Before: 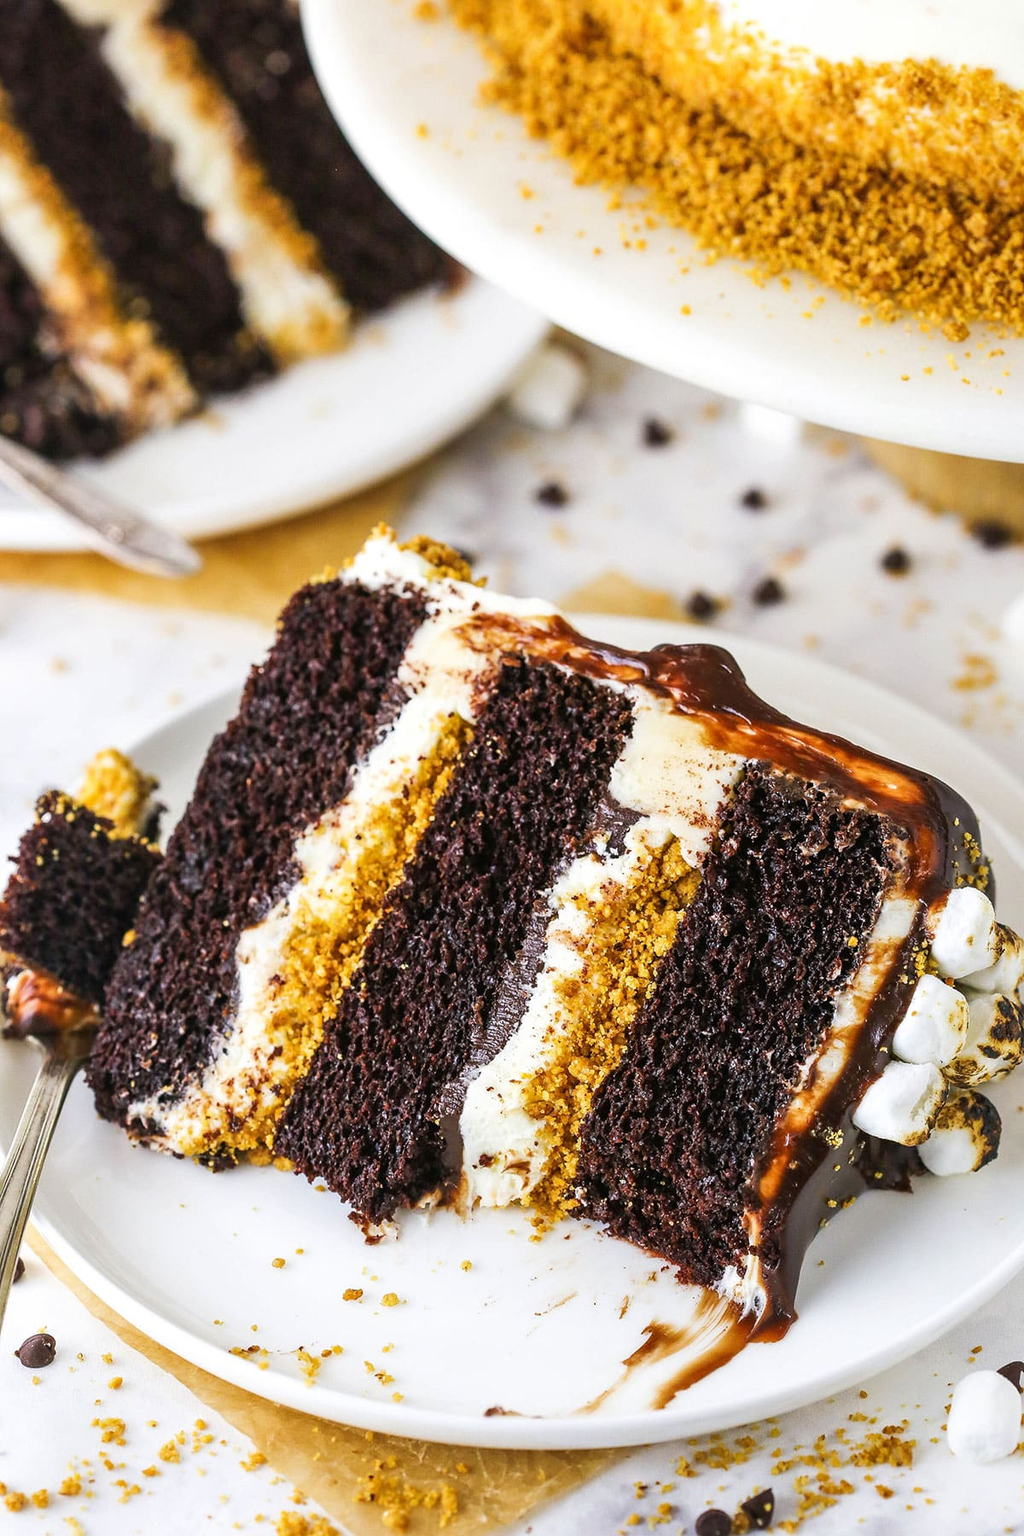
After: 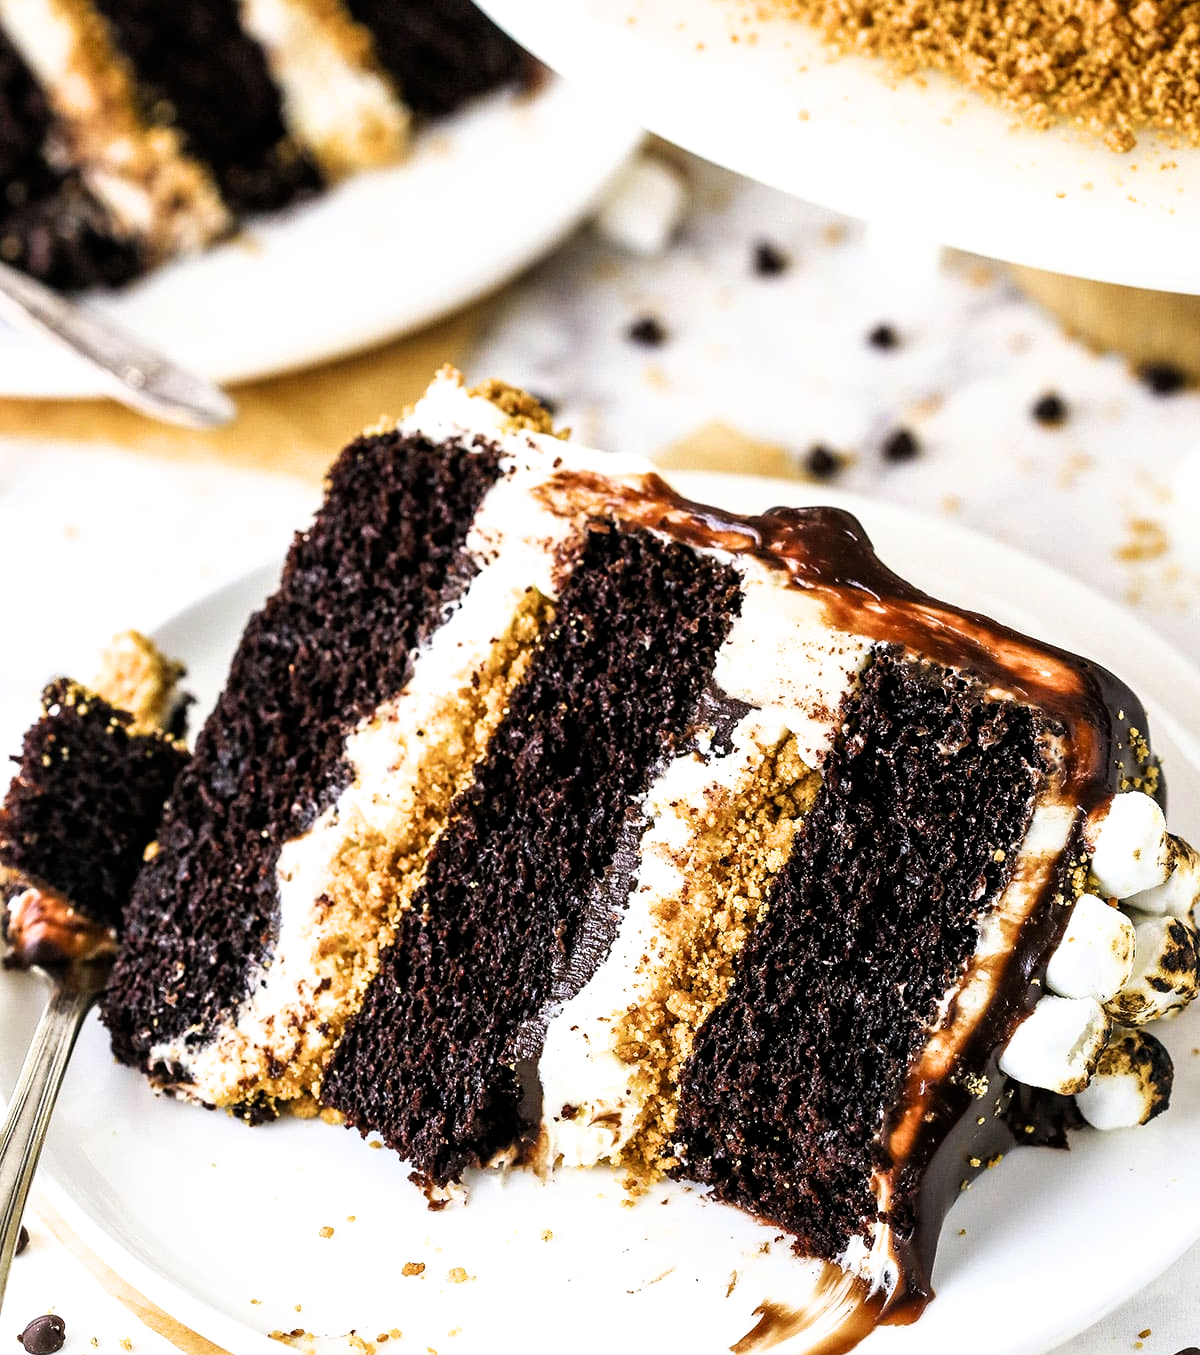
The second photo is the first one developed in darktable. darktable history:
filmic rgb: black relative exposure -8.18 EV, white relative exposure 2.2 EV, target white luminance 99.864%, hardness 7.17, latitude 74.81%, contrast 1.318, highlights saturation mix -2.14%, shadows ↔ highlights balance 30.48%
crop: top 13.78%, bottom 10.923%
